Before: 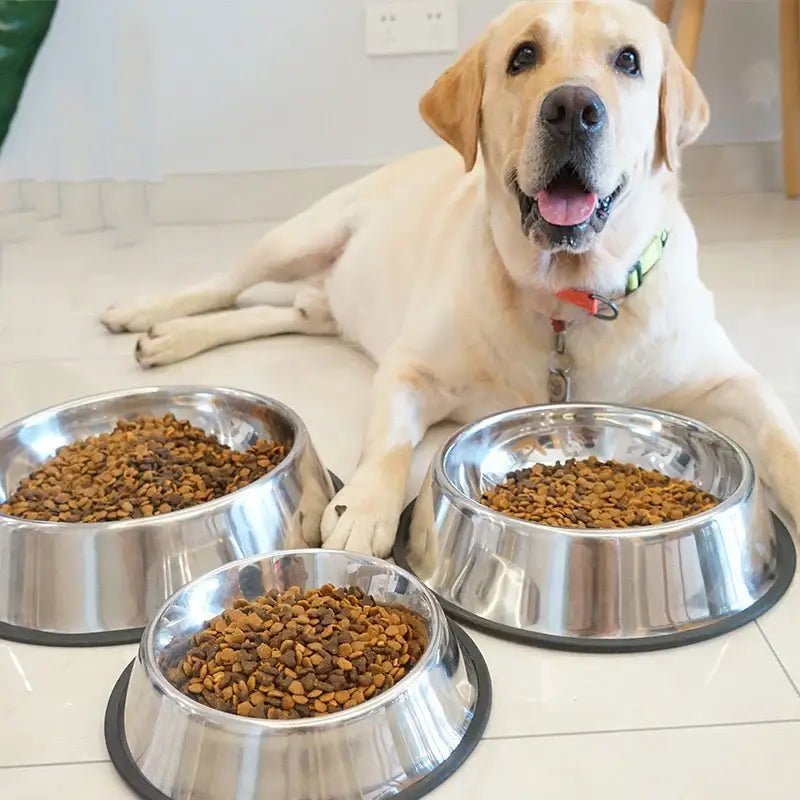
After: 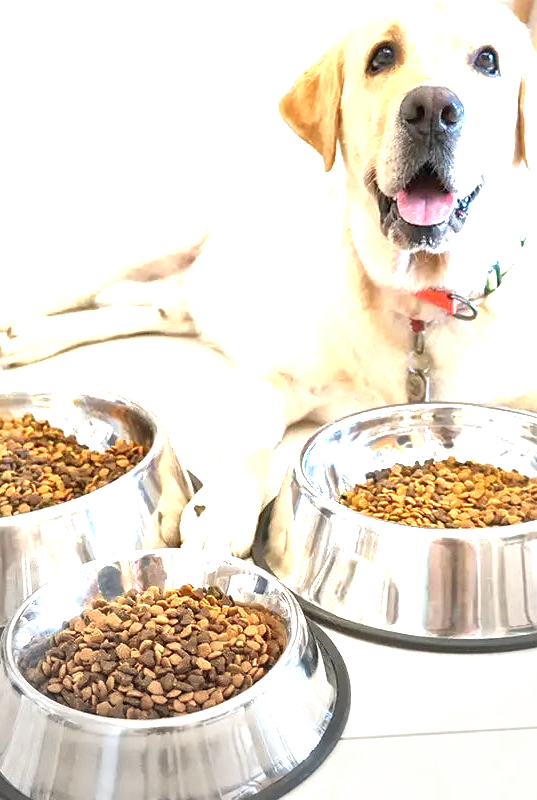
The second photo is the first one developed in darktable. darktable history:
crop and rotate: left 17.708%, right 15.162%
local contrast: mode bilateral grid, contrast 20, coarseness 18, detail 163%, midtone range 0.2
exposure: black level correction 0, exposure 1.387 EV, compensate exposure bias true, compensate highlight preservation false
vignetting: fall-off radius 46.31%, center (-0.053, -0.354), unbound false
